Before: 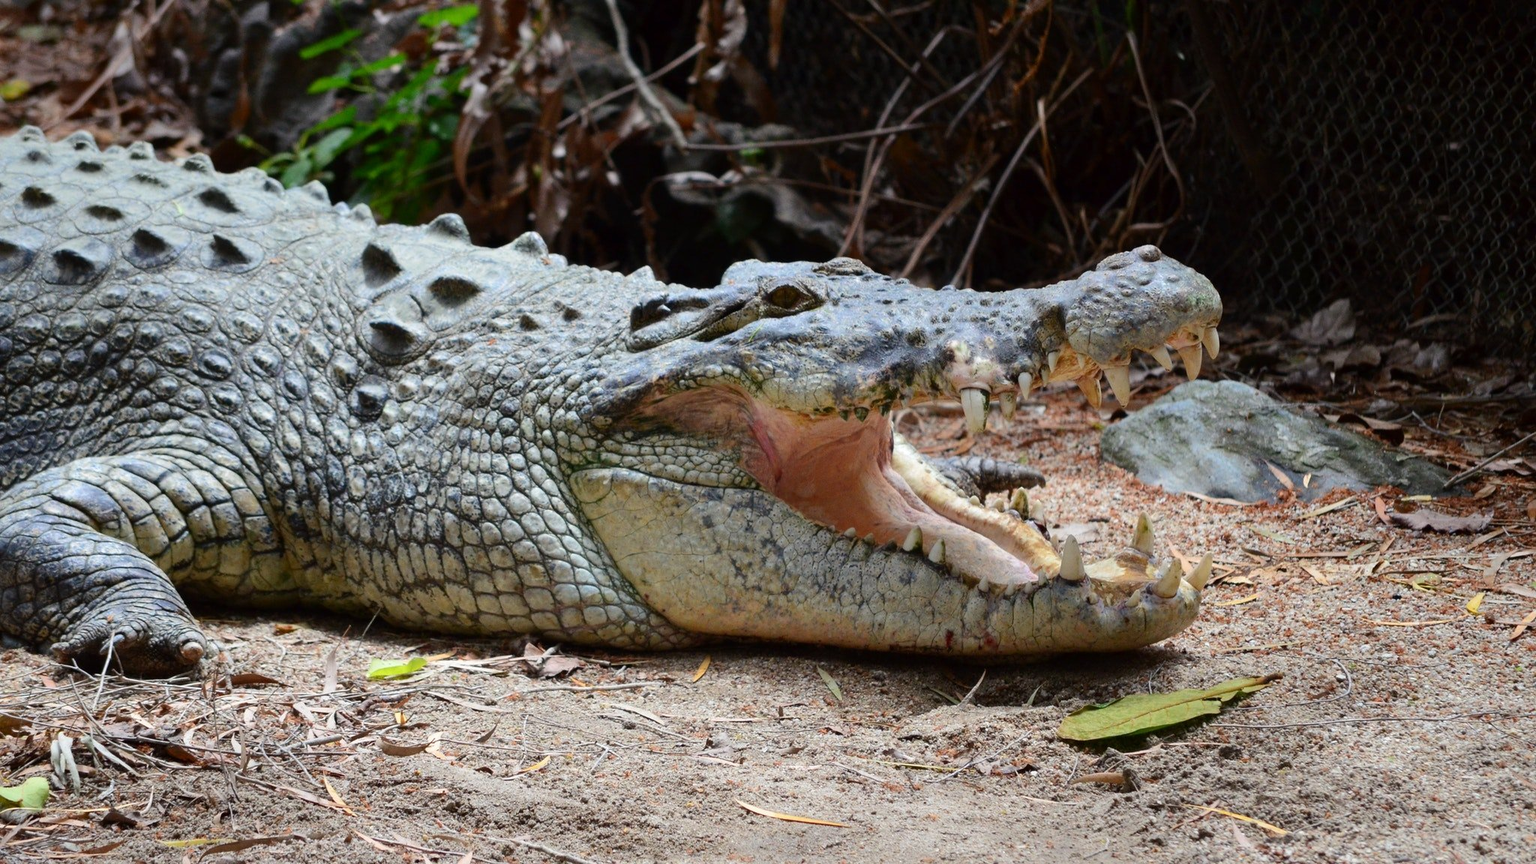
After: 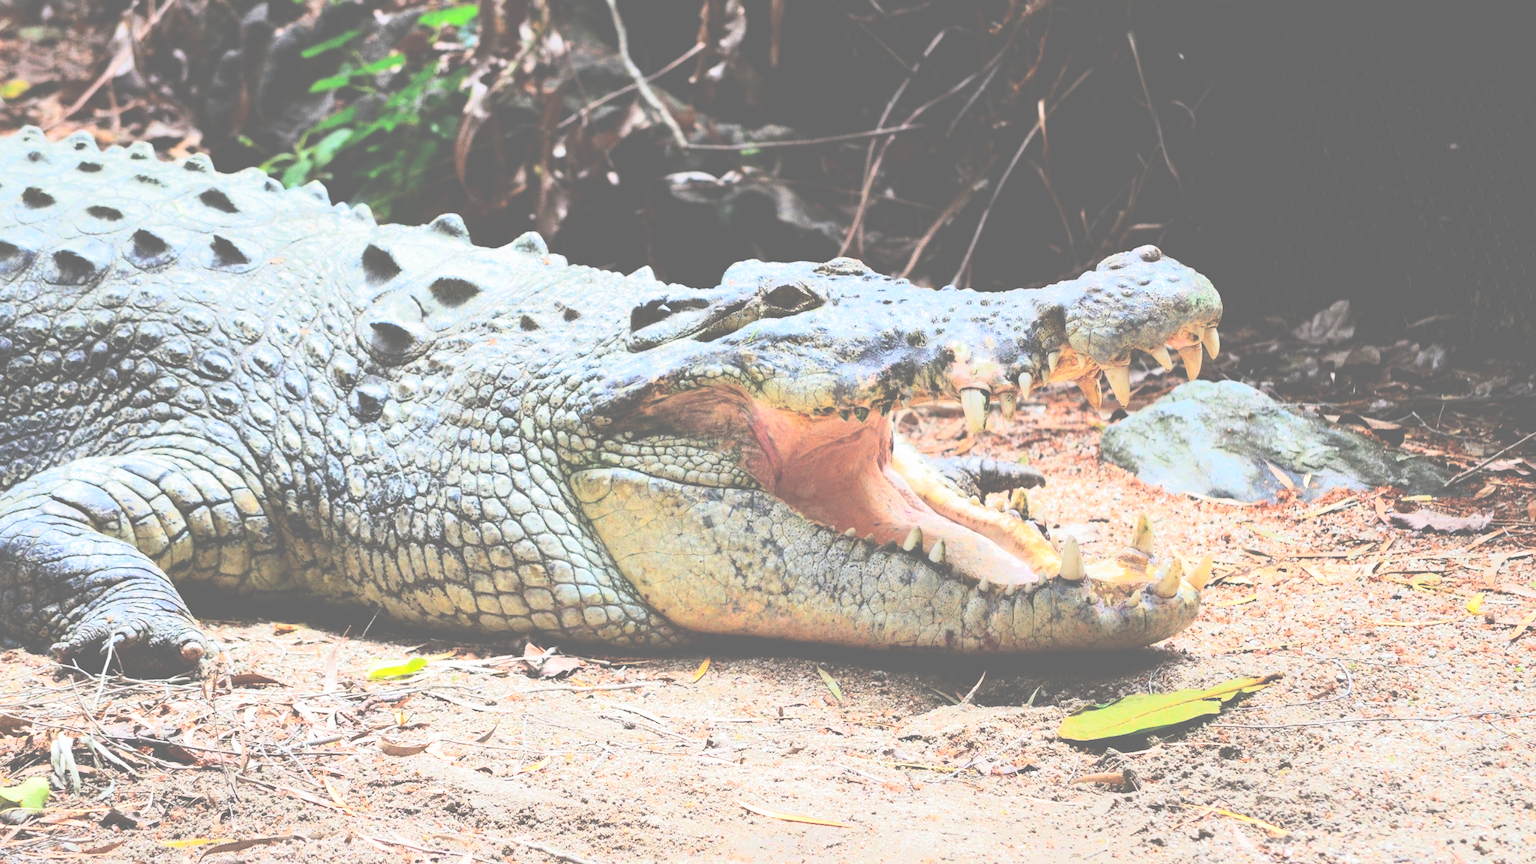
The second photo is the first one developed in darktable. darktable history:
base curve: curves: ch0 [(0, 0.036) (0.007, 0.037) (0.604, 0.887) (1, 1)], preserve colors none
tone curve: curves: ch0 [(0, 0) (0.003, 0.202) (0.011, 0.205) (0.025, 0.222) (0.044, 0.258) (0.069, 0.298) (0.1, 0.321) (0.136, 0.333) (0.177, 0.38) (0.224, 0.439) (0.277, 0.51) (0.335, 0.594) (0.399, 0.675) (0.468, 0.743) (0.543, 0.805) (0.623, 0.861) (0.709, 0.905) (0.801, 0.931) (0.898, 0.941) (1, 1)], color space Lab, independent channels
